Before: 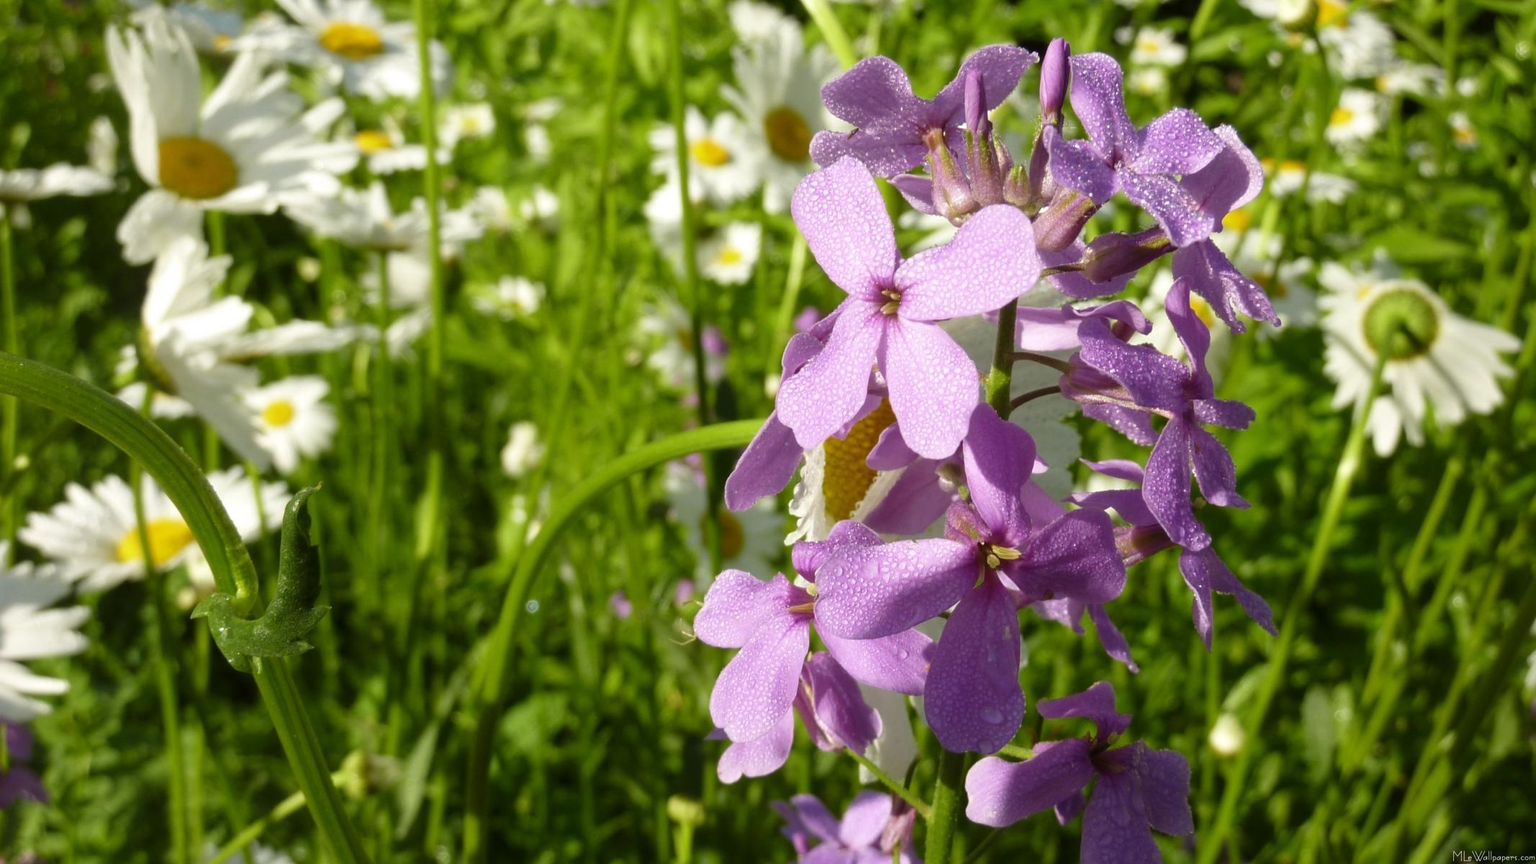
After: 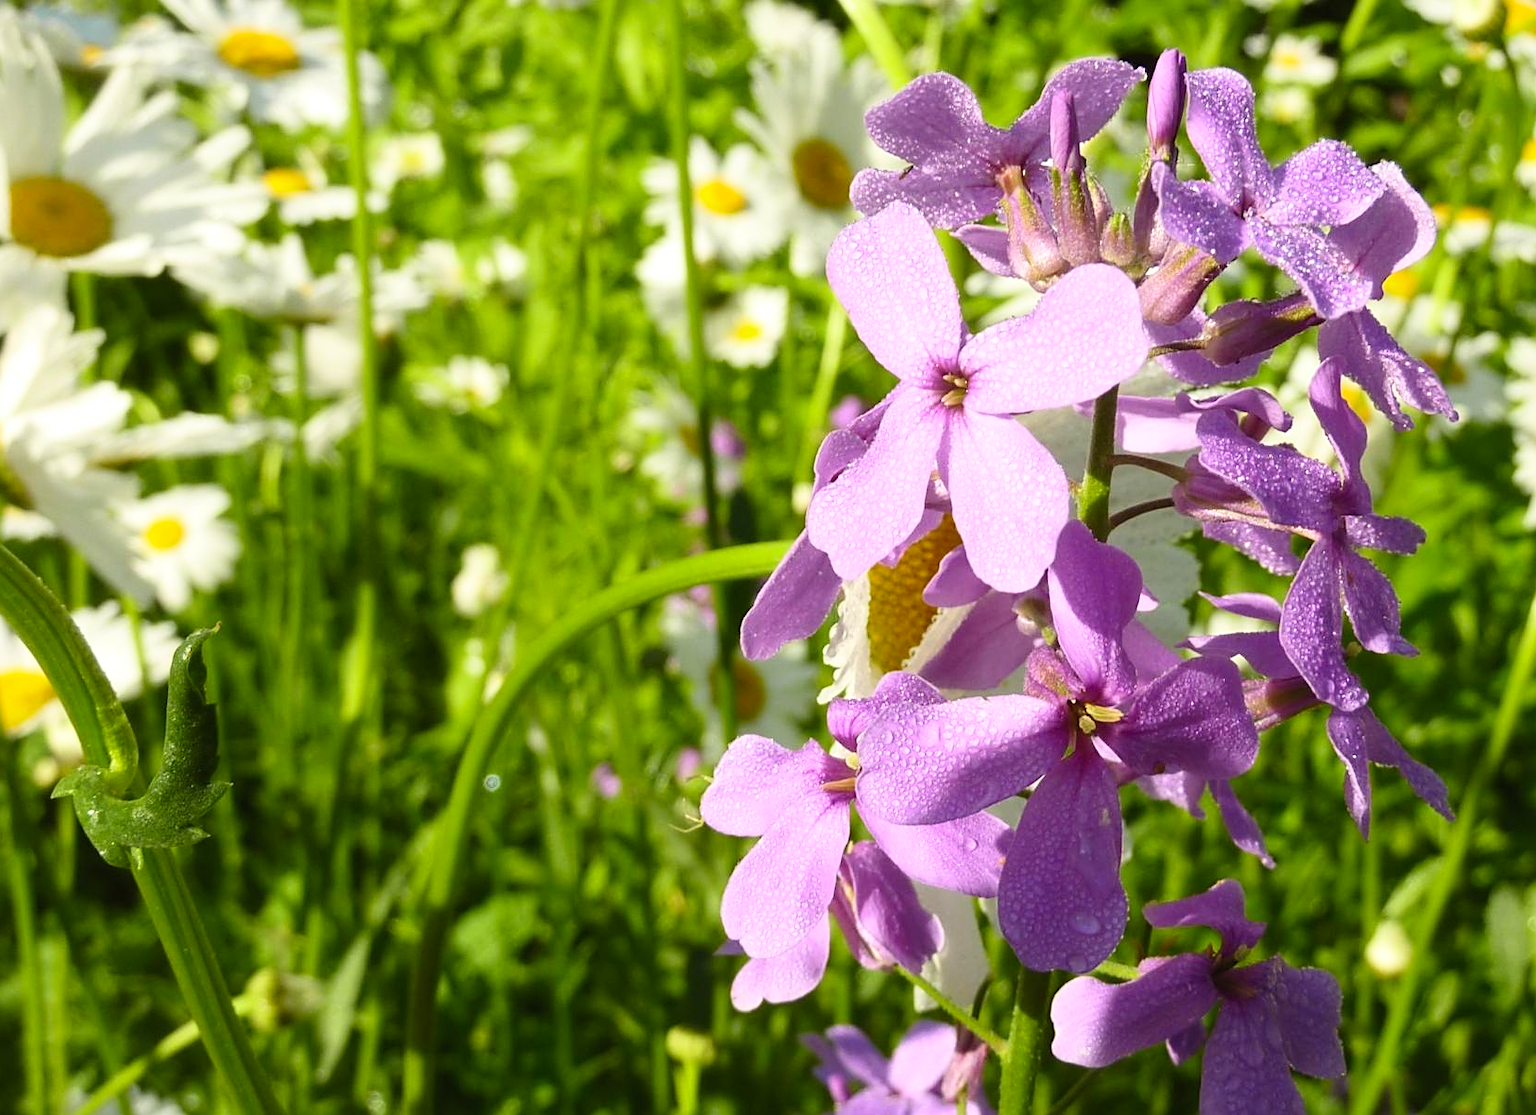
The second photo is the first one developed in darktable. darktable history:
contrast brightness saturation: contrast 0.202, brightness 0.156, saturation 0.222
crop: left 9.887%, right 12.648%
sharpen: on, module defaults
